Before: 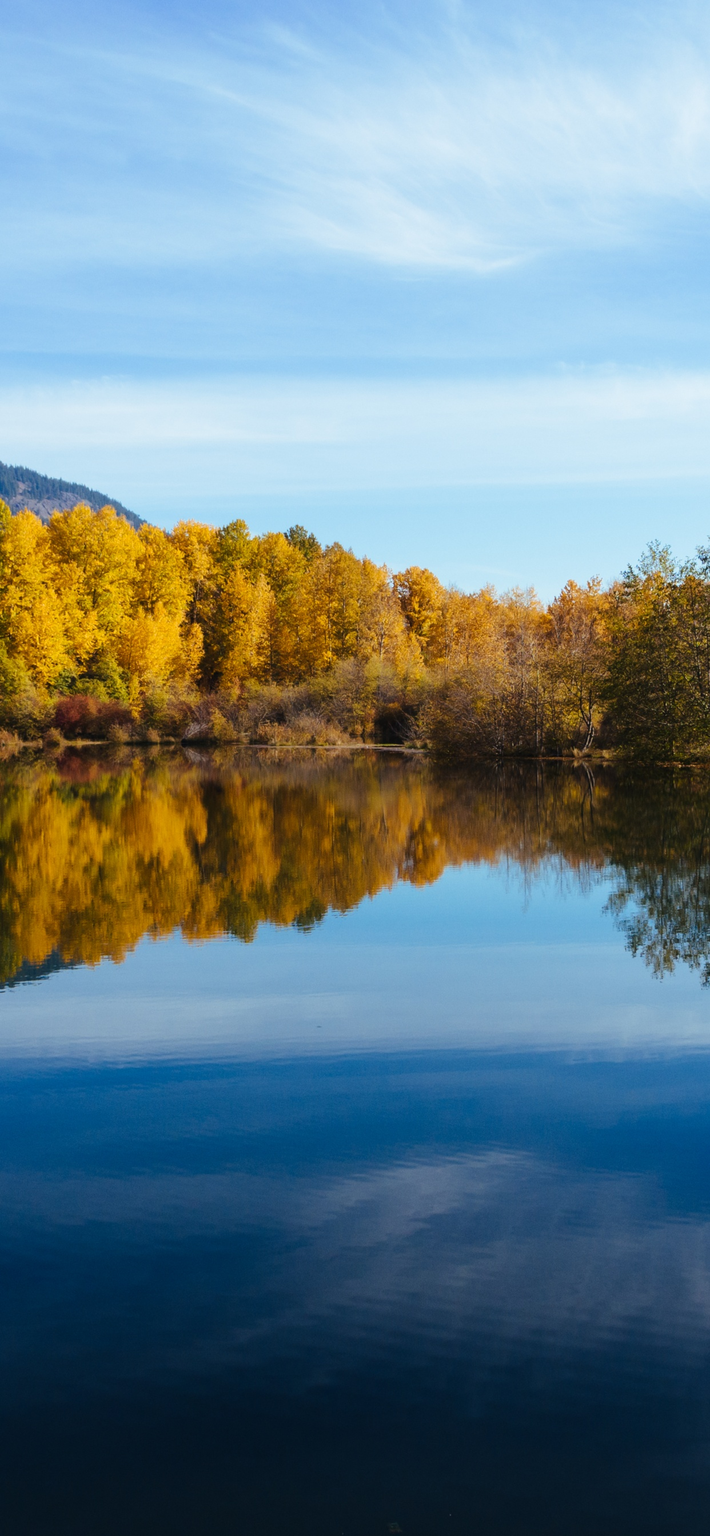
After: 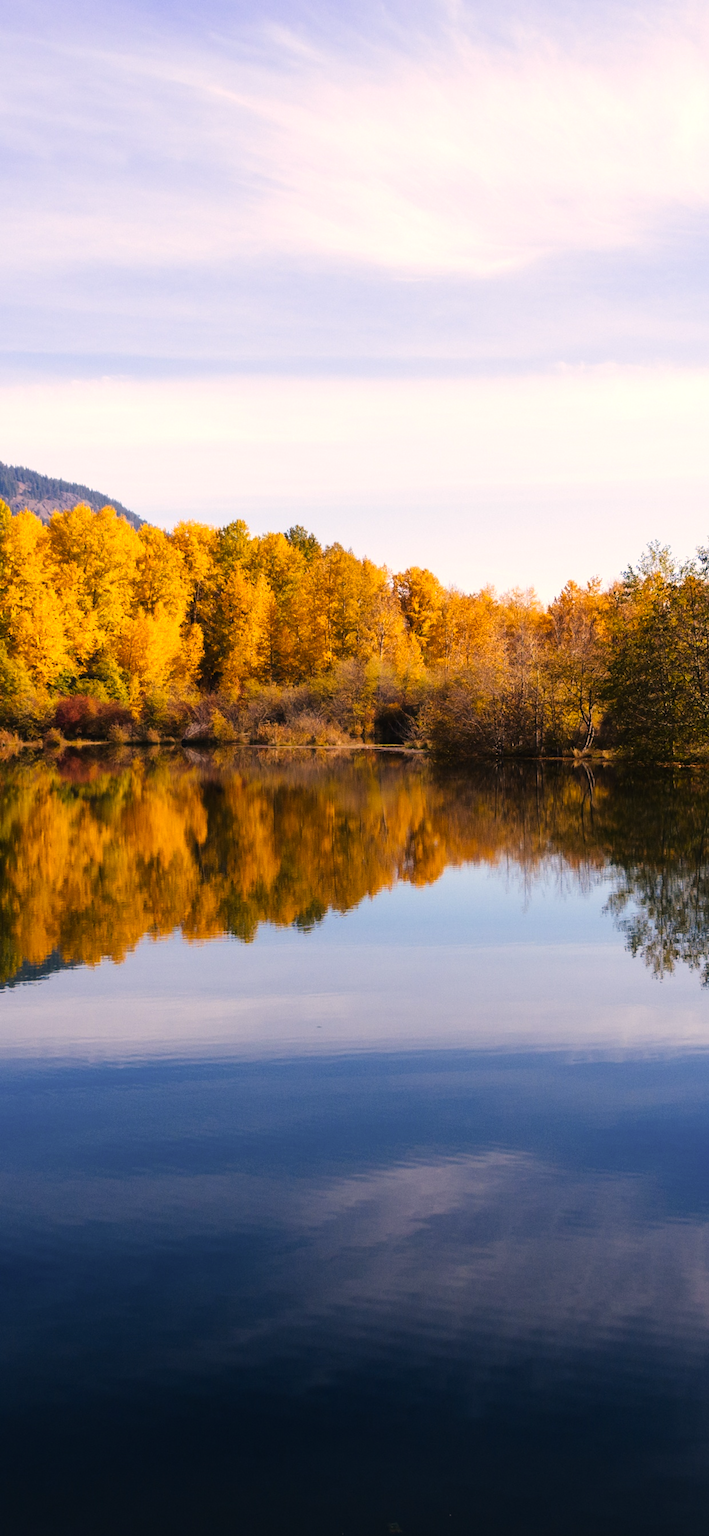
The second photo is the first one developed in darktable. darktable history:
exposure: compensate exposure bias true, compensate highlight preservation false
color correction: highlights a* 17.82, highlights b* 18.84
tone equalizer: -8 EV -0.428 EV, -7 EV -0.38 EV, -6 EV -0.35 EV, -5 EV -0.254 EV, -3 EV 0.247 EV, -2 EV 0.323 EV, -1 EV 0.369 EV, +0 EV 0.402 EV
